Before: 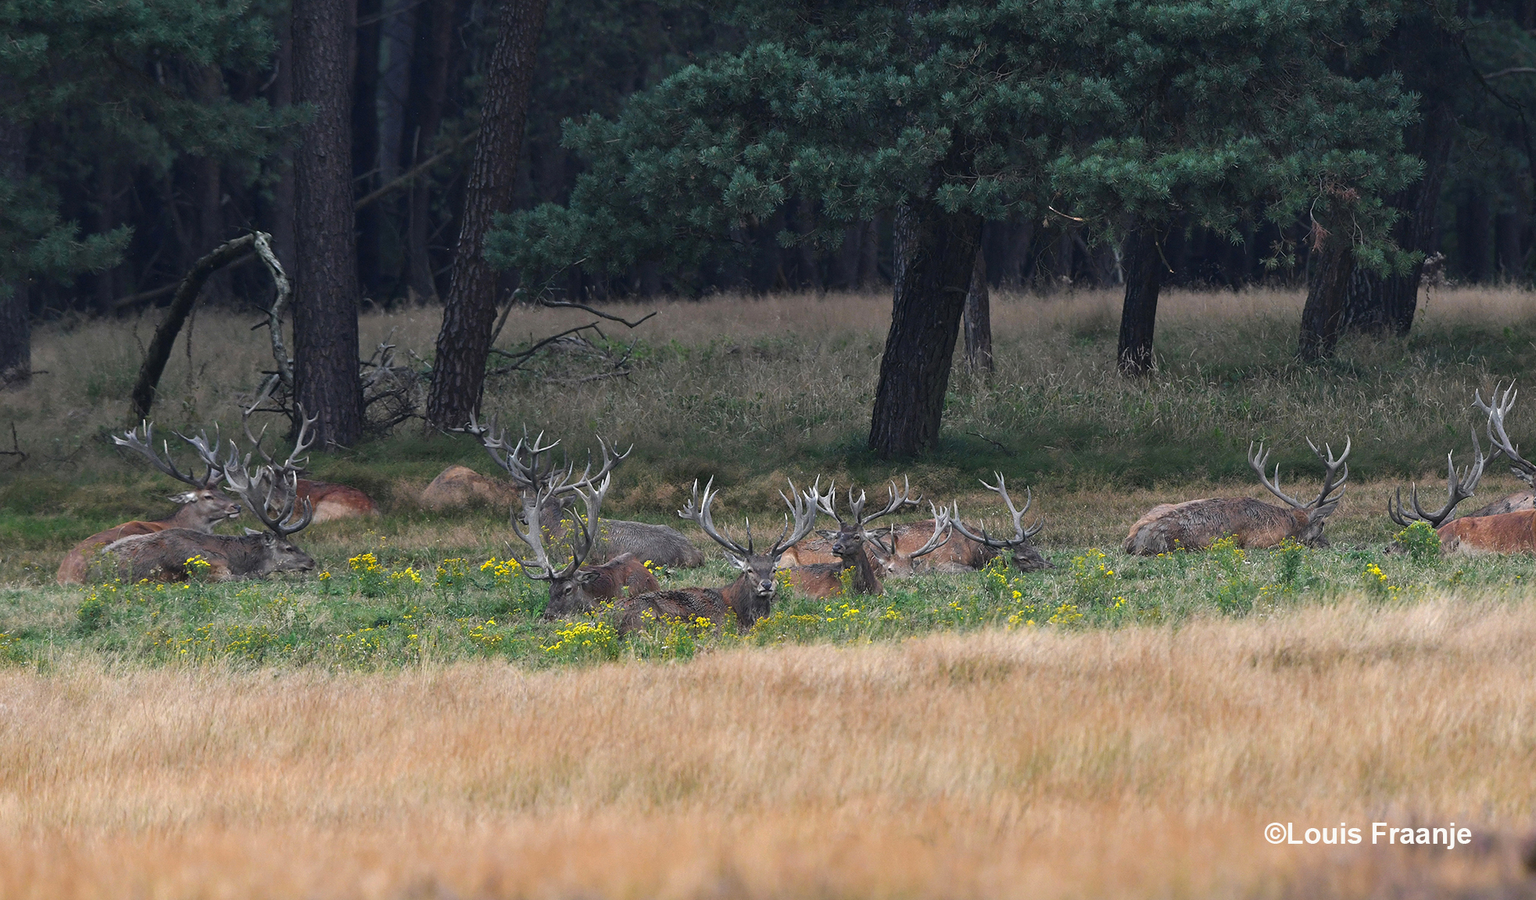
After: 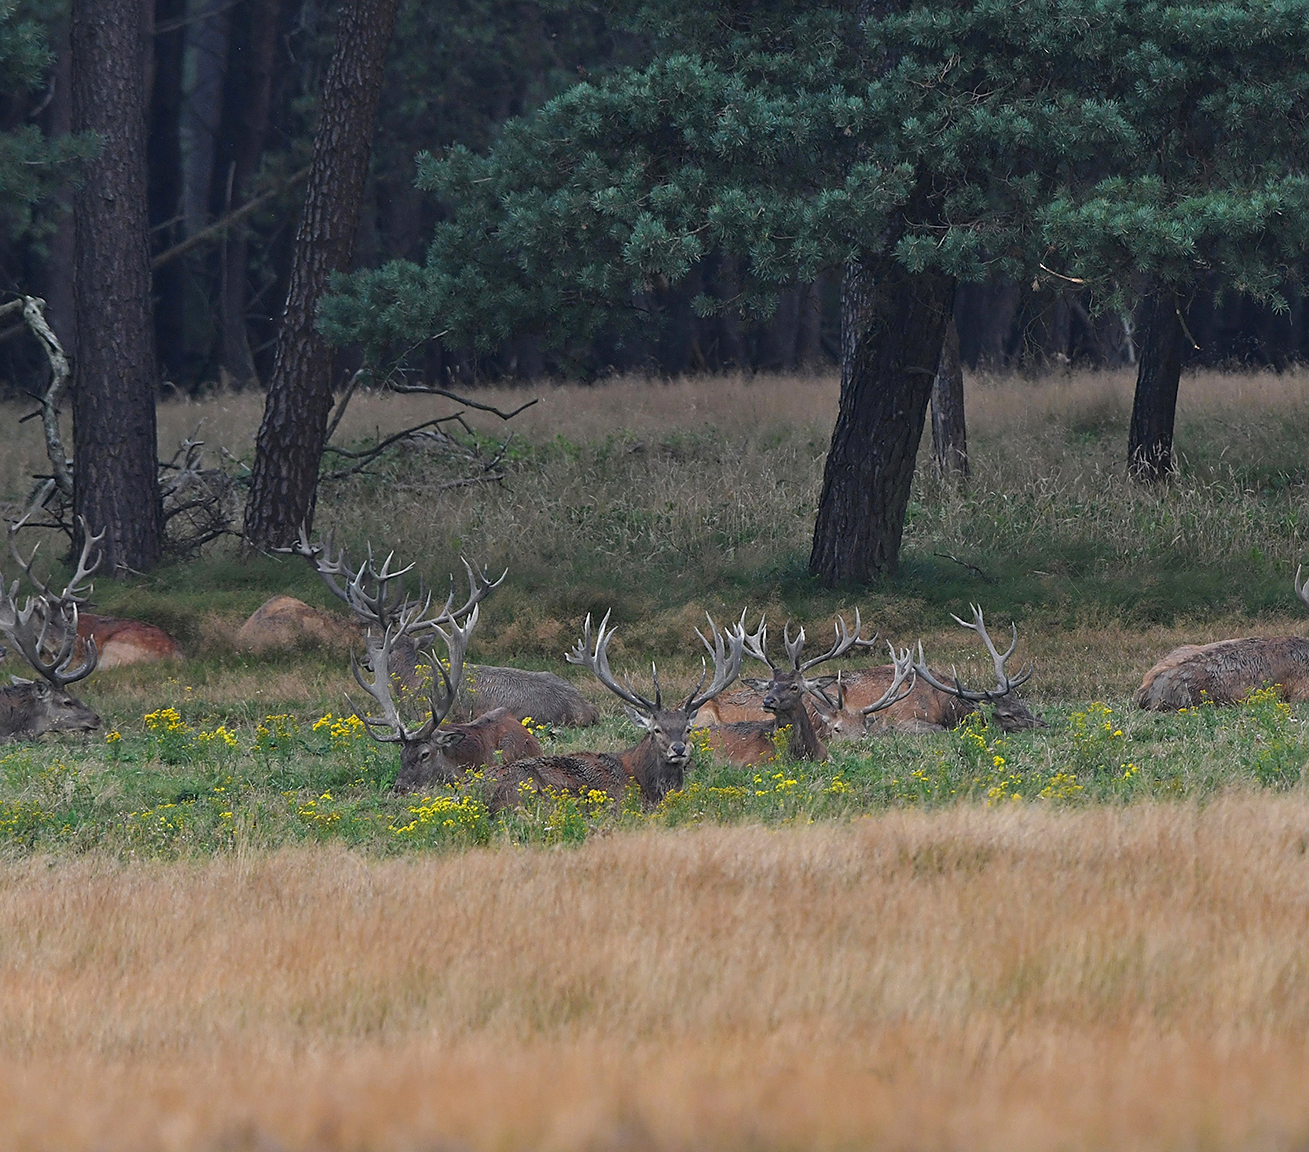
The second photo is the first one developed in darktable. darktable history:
tone equalizer: -8 EV 0.25 EV, -7 EV 0.417 EV, -6 EV 0.417 EV, -5 EV 0.25 EV, -3 EV -0.25 EV, -2 EV -0.417 EV, -1 EV -0.417 EV, +0 EV -0.25 EV, edges refinement/feathering 500, mask exposure compensation -1.57 EV, preserve details guided filter
crop: left 15.419%, right 17.914%
sharpen: radius 1.864, amount 0.398, threshold 1.271
